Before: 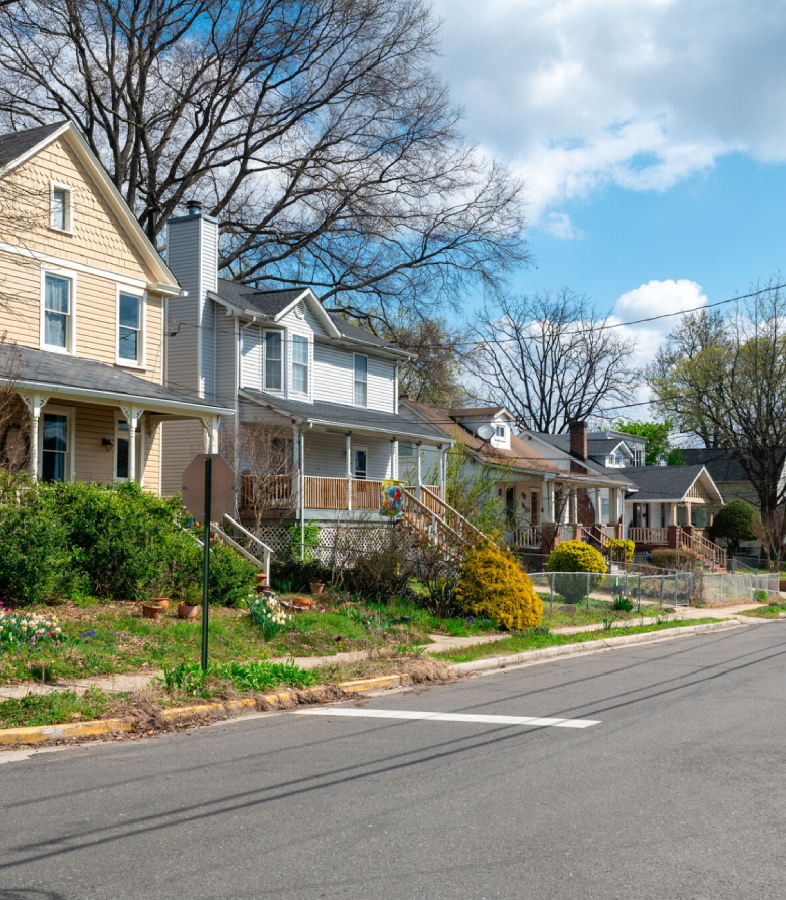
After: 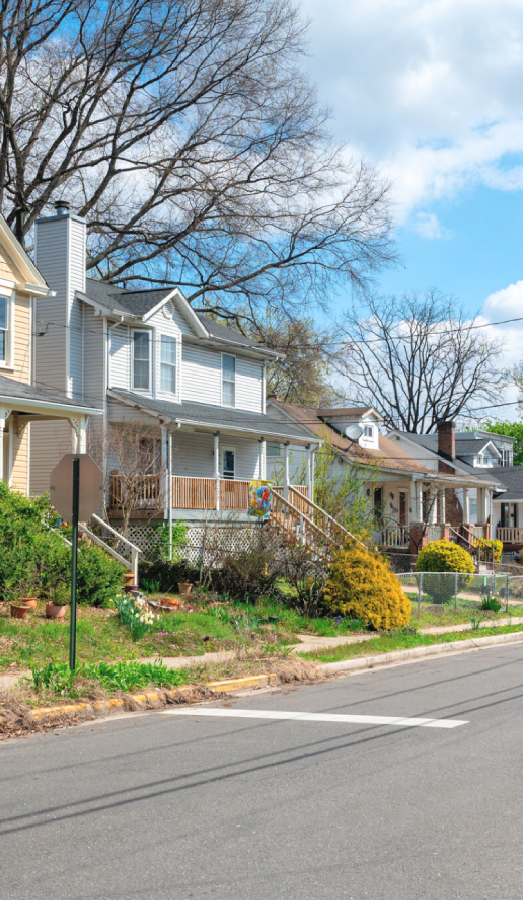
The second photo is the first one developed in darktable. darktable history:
crop: left 16.899%, right 16.556%
contrast brightness saturation: brightness 0.15
